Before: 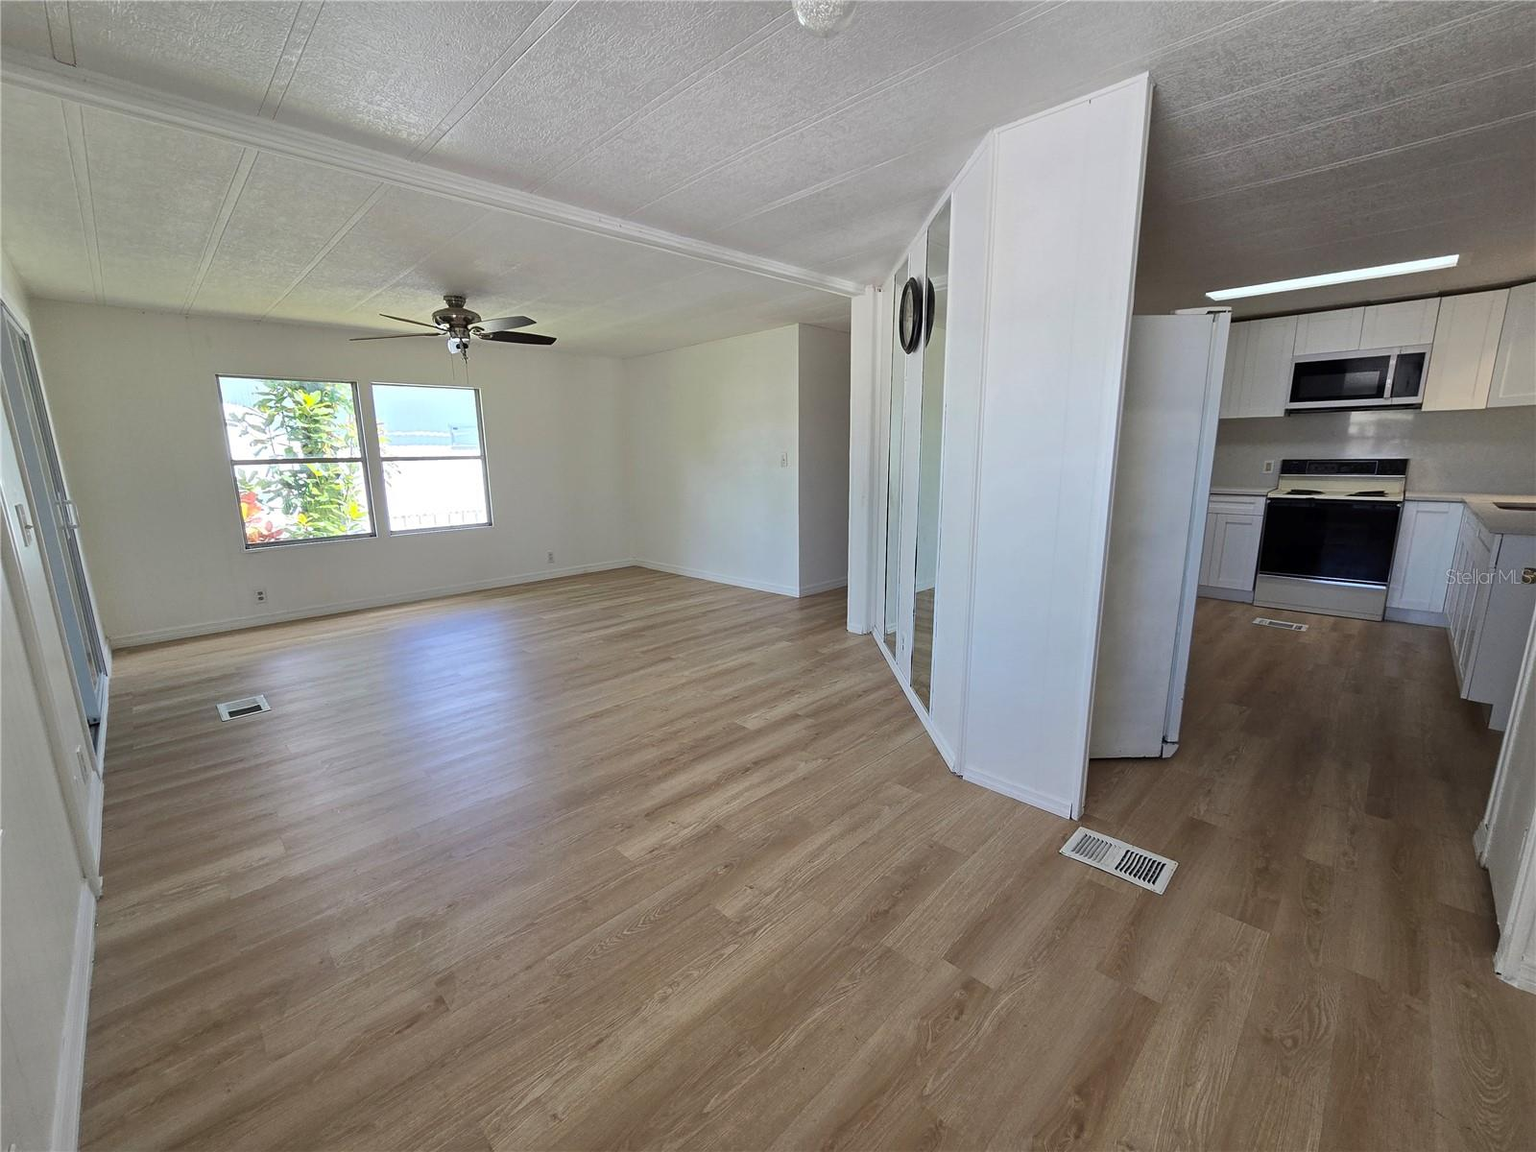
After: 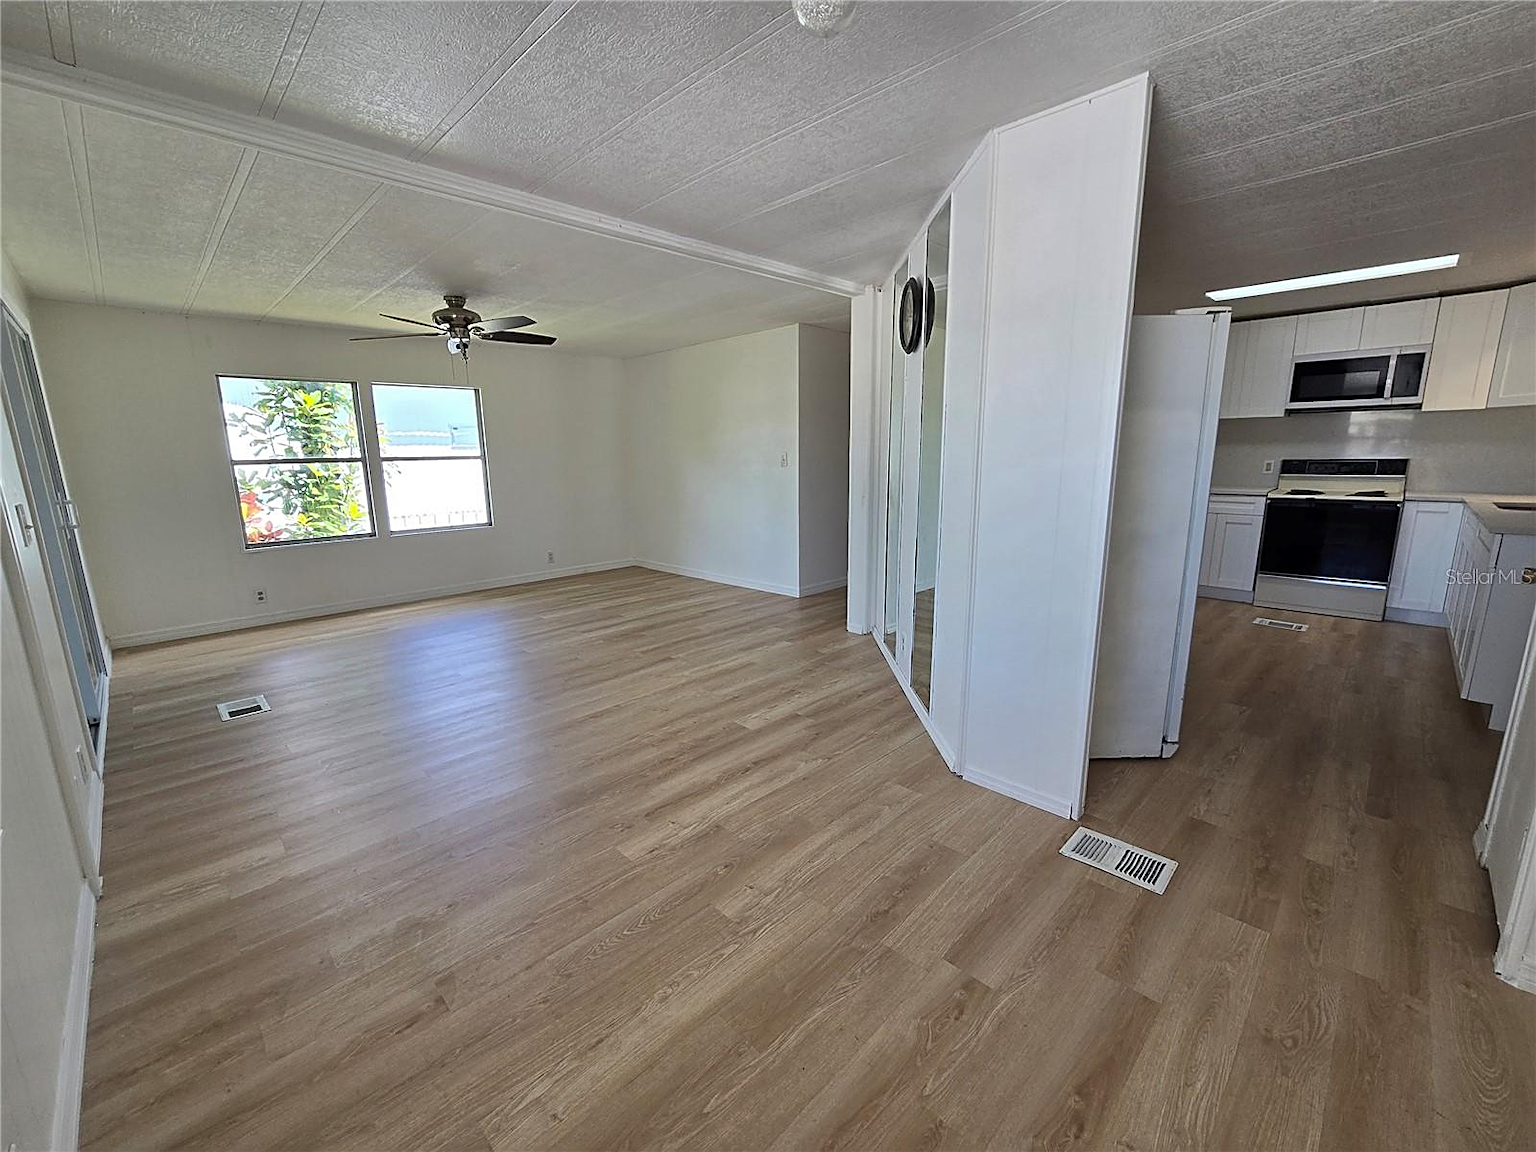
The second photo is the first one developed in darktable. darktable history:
shadows and highlights: shadows 5.06, soften with gaussian
sharpen: on, module defaults
